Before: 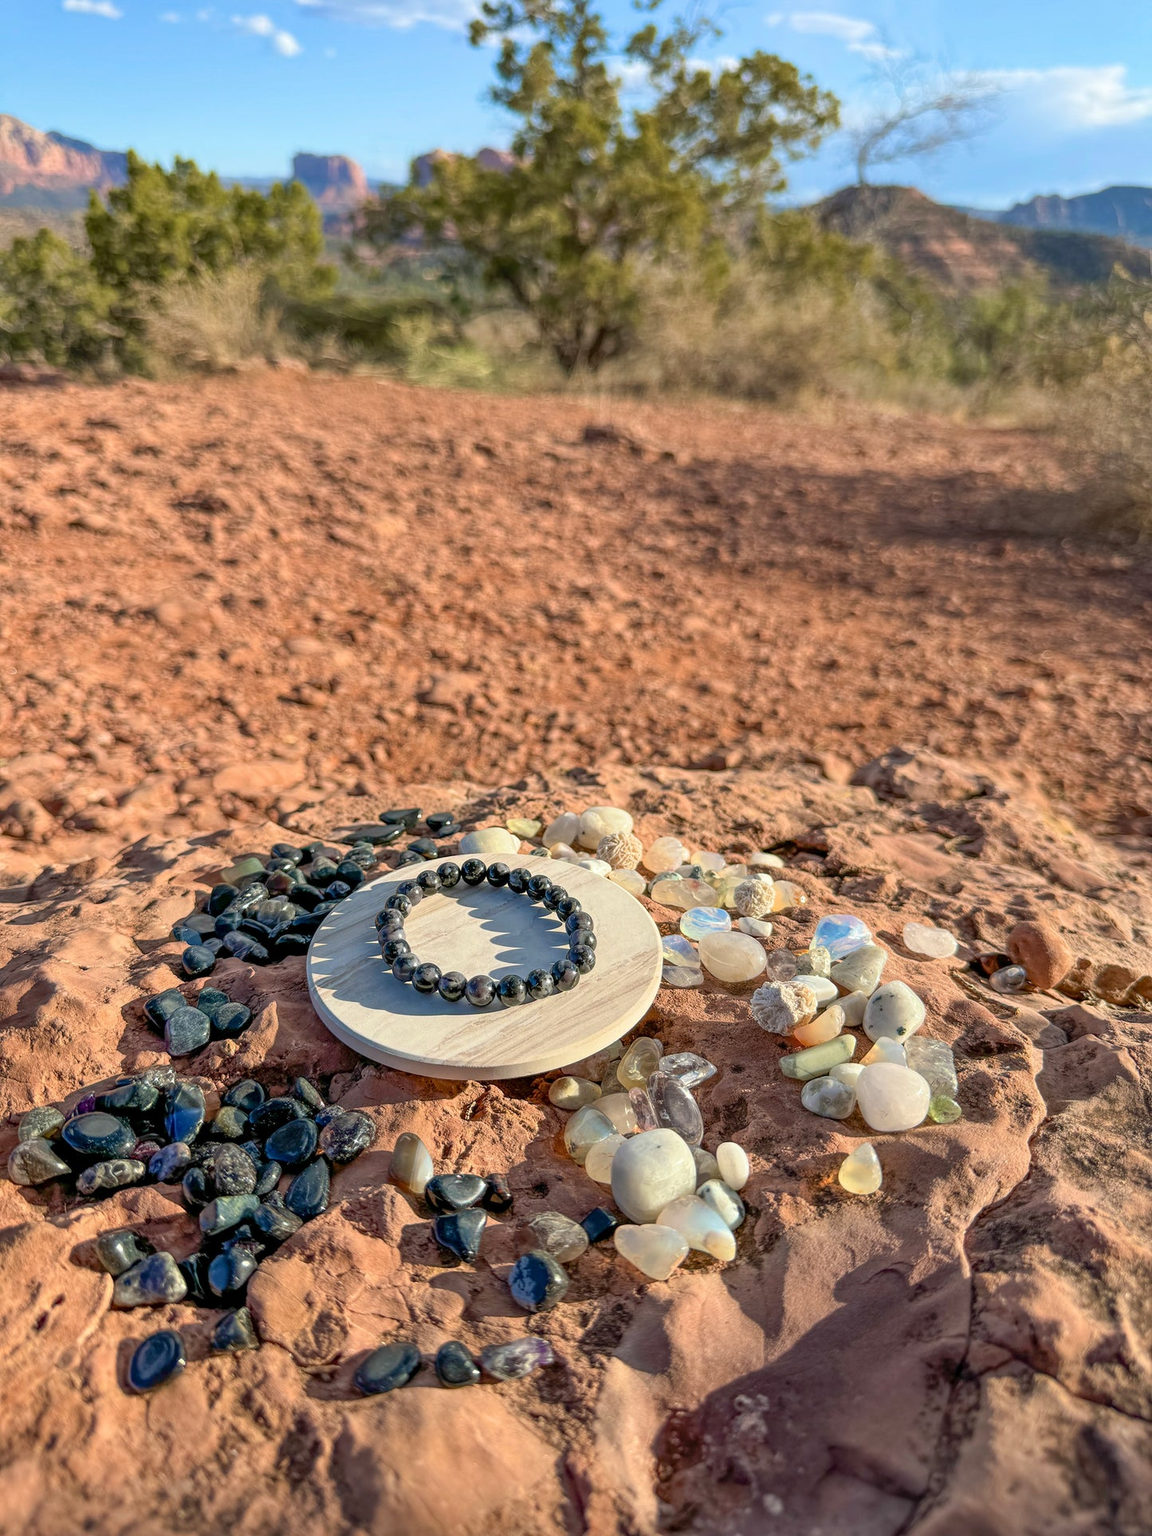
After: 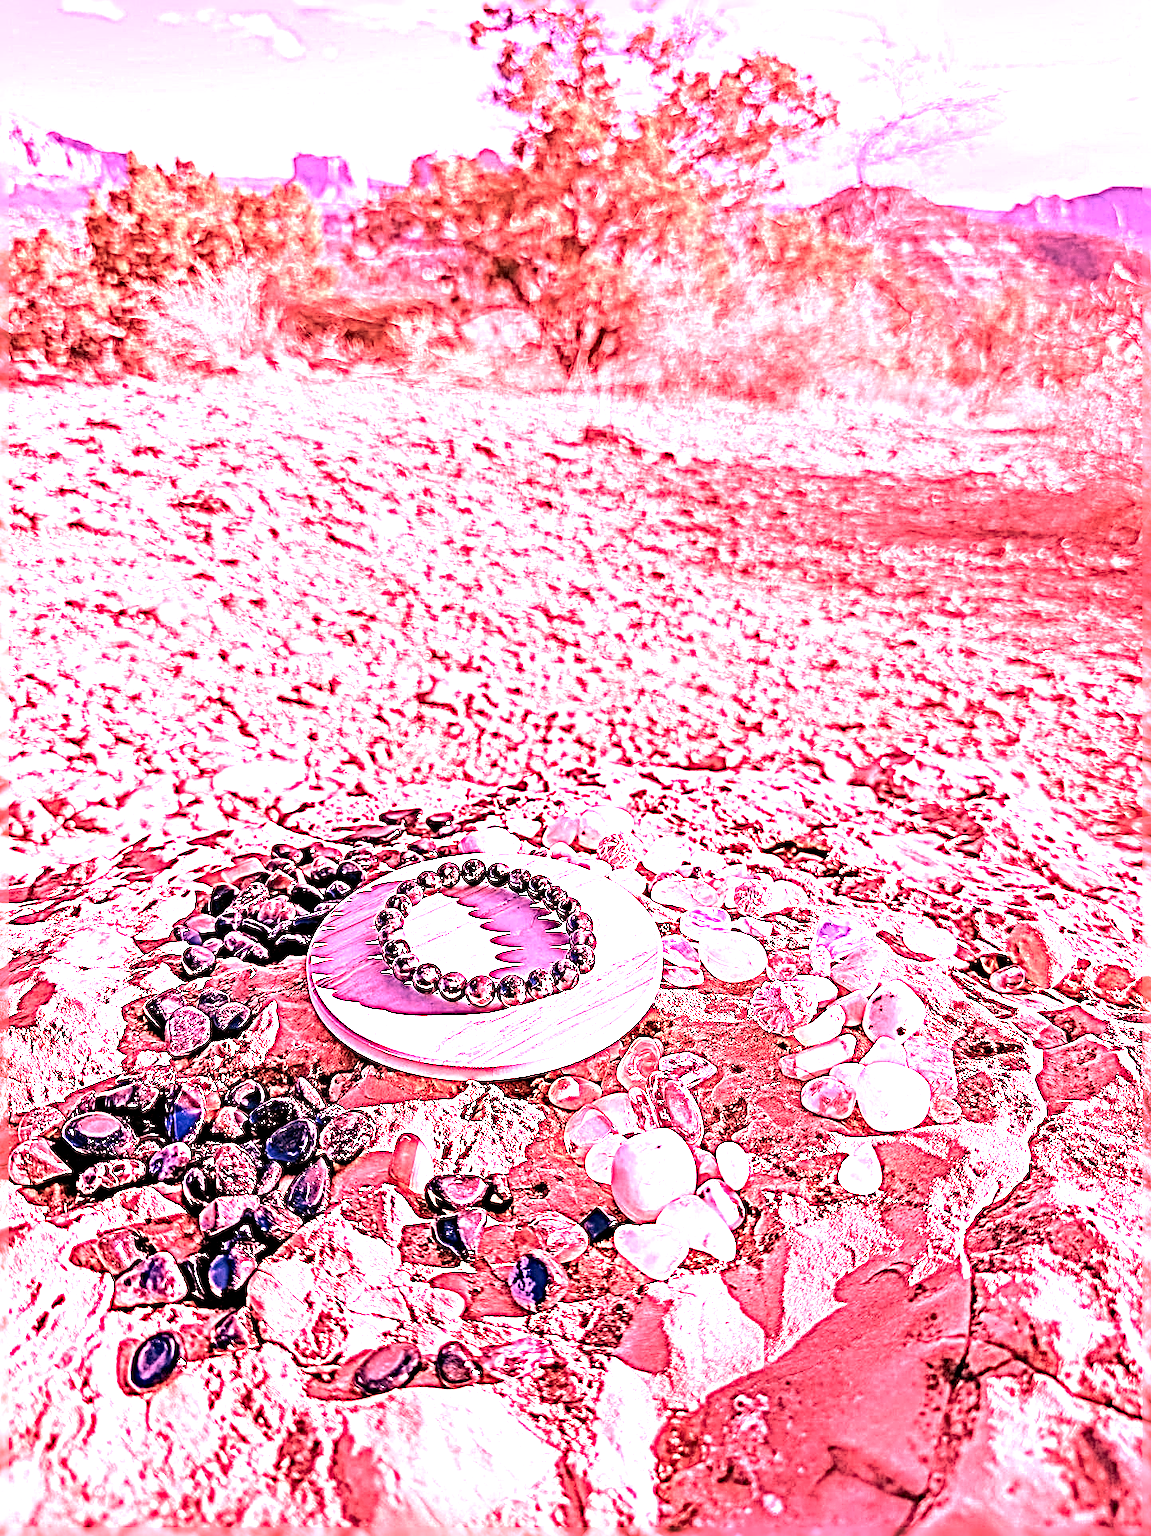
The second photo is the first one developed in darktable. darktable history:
white balance: red 4.26, blue 1.802
sharpen: radius 4.001, amount 2
color balance: input saturation 80.07%
